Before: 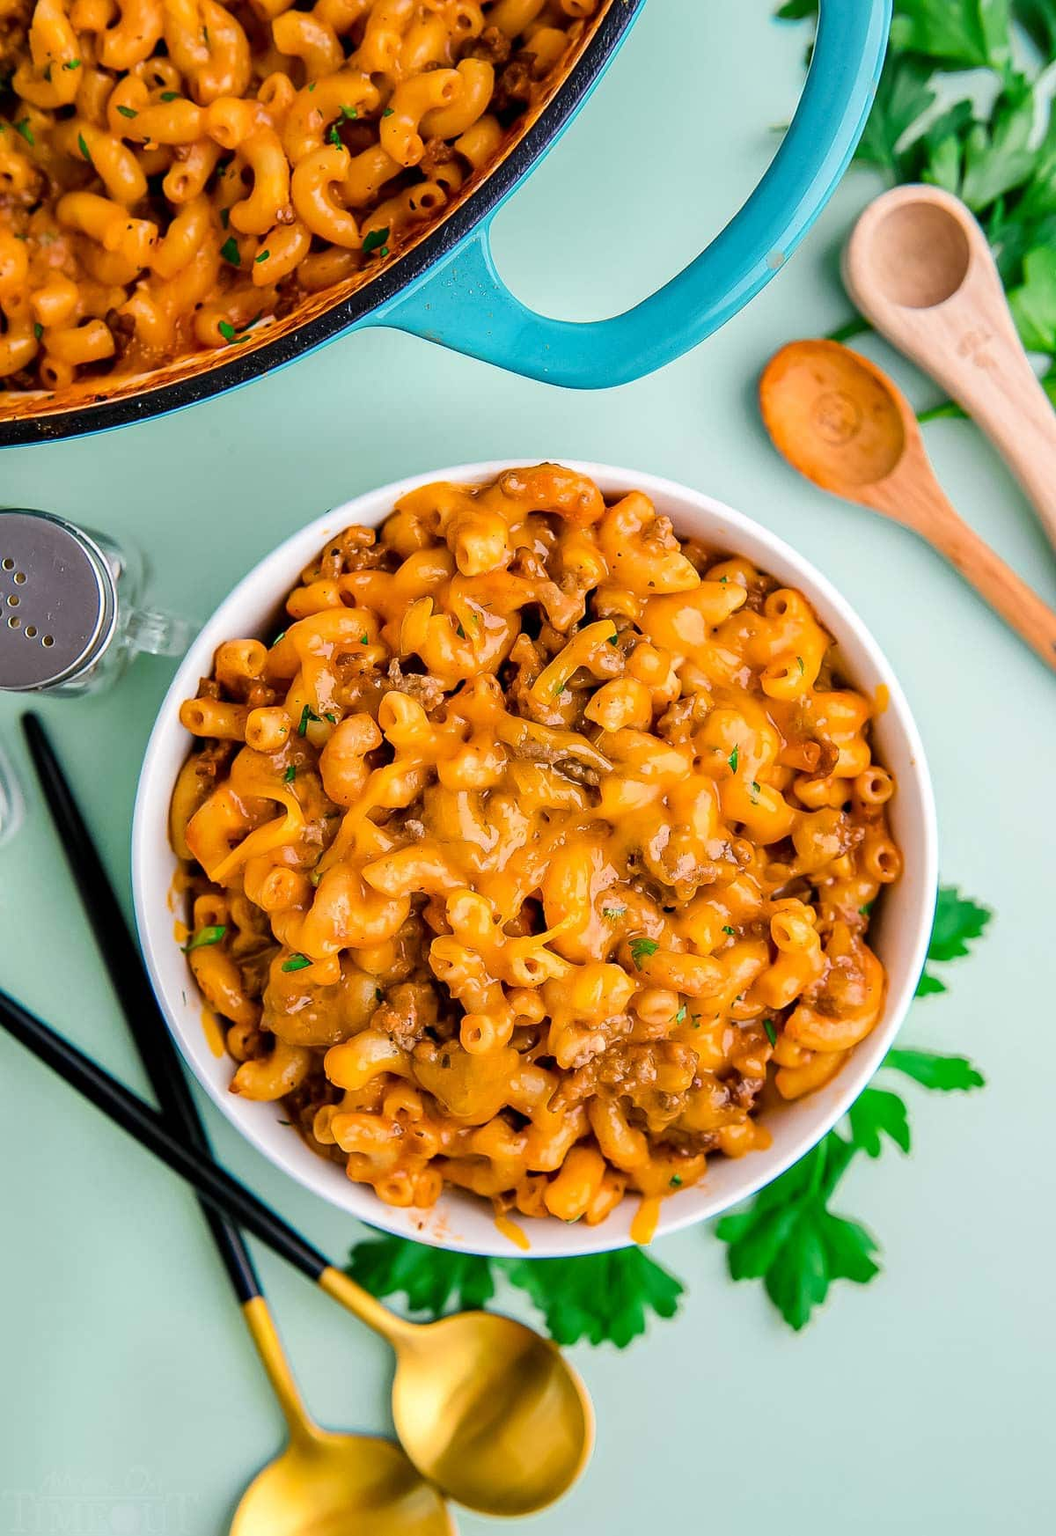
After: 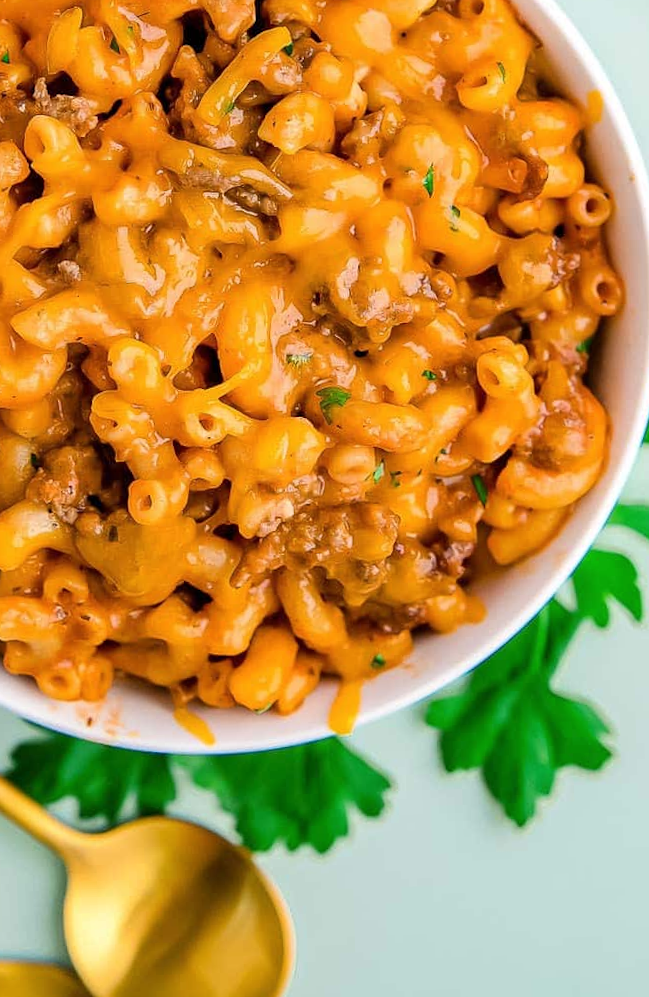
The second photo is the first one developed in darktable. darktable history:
crop: left 34.479%, top 38.822%, right 13.718%, bottom 5.172%
rotate and perspective: rotation -1.77°, lens shift (horizontal) 0.004, automatic cropping off
color correction: saturation 0.99
